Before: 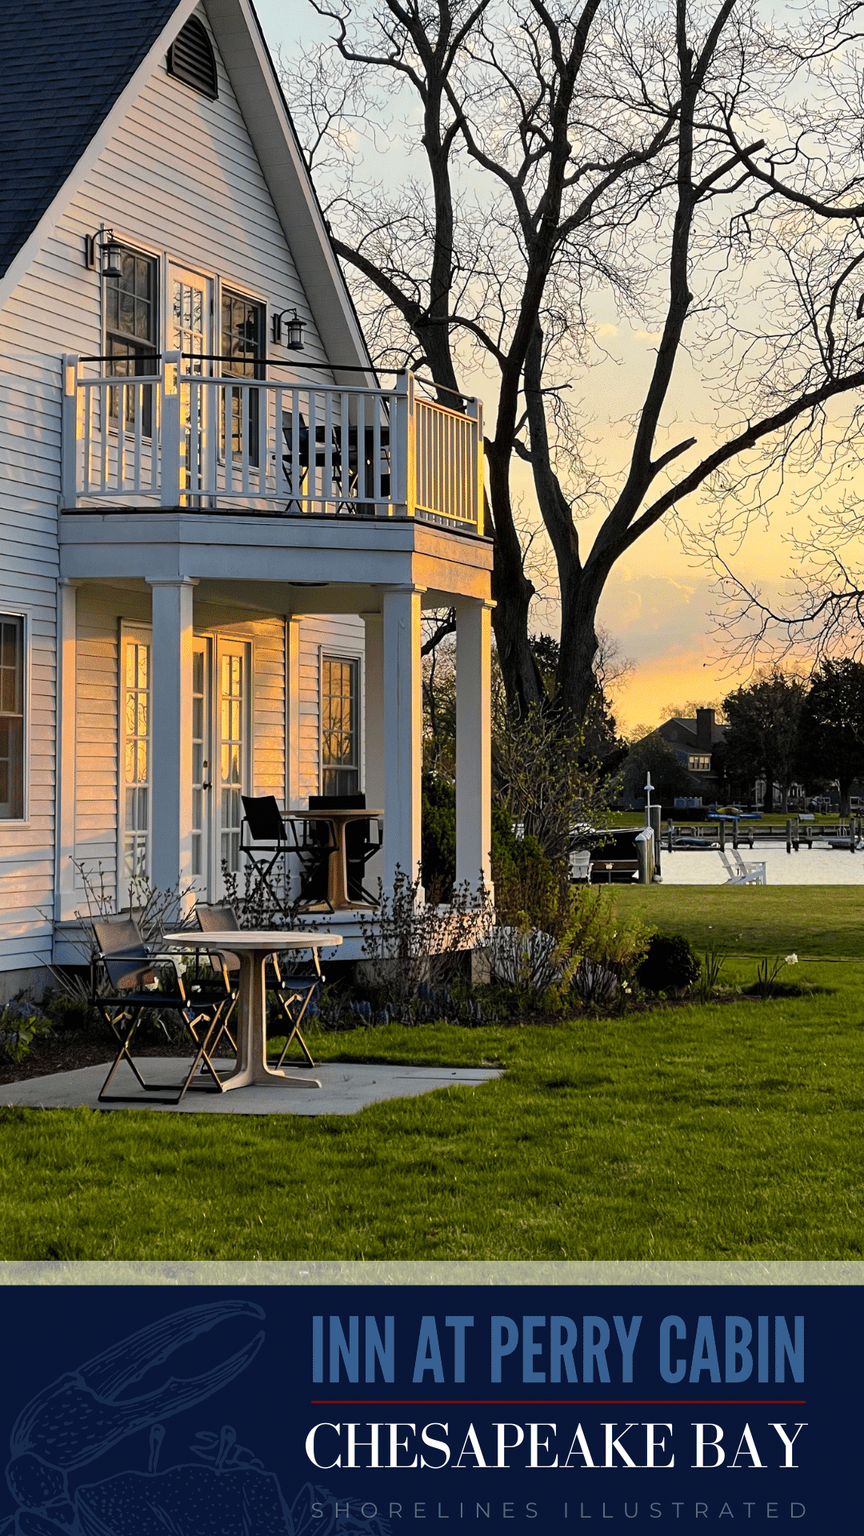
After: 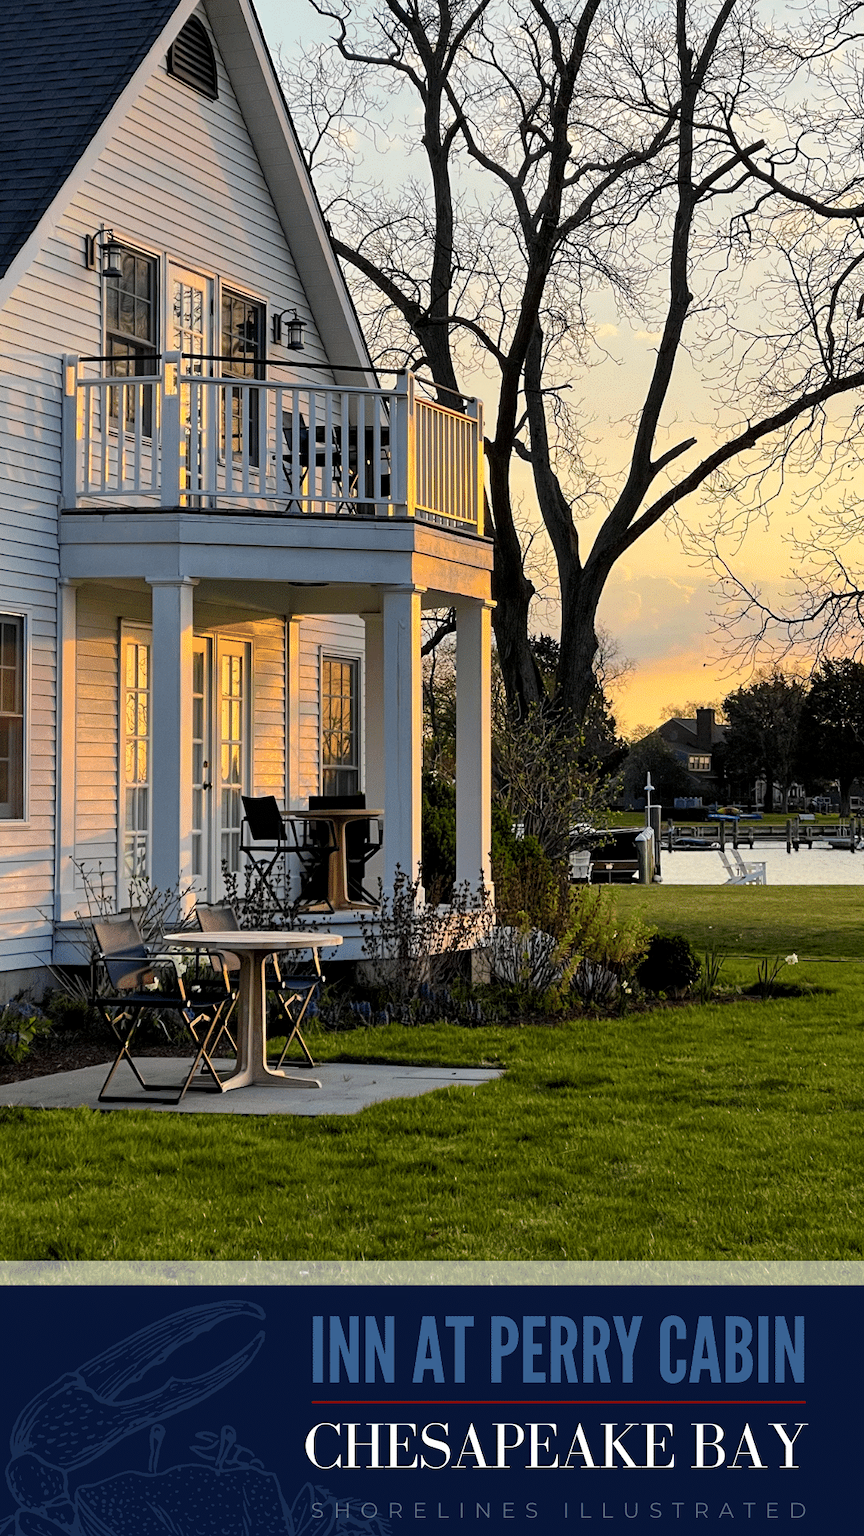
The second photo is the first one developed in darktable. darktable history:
local contrast: highlights 100%, shadows 100%, detail 120%, midtone range 0.2
exposure: compensate highlight preservation false
